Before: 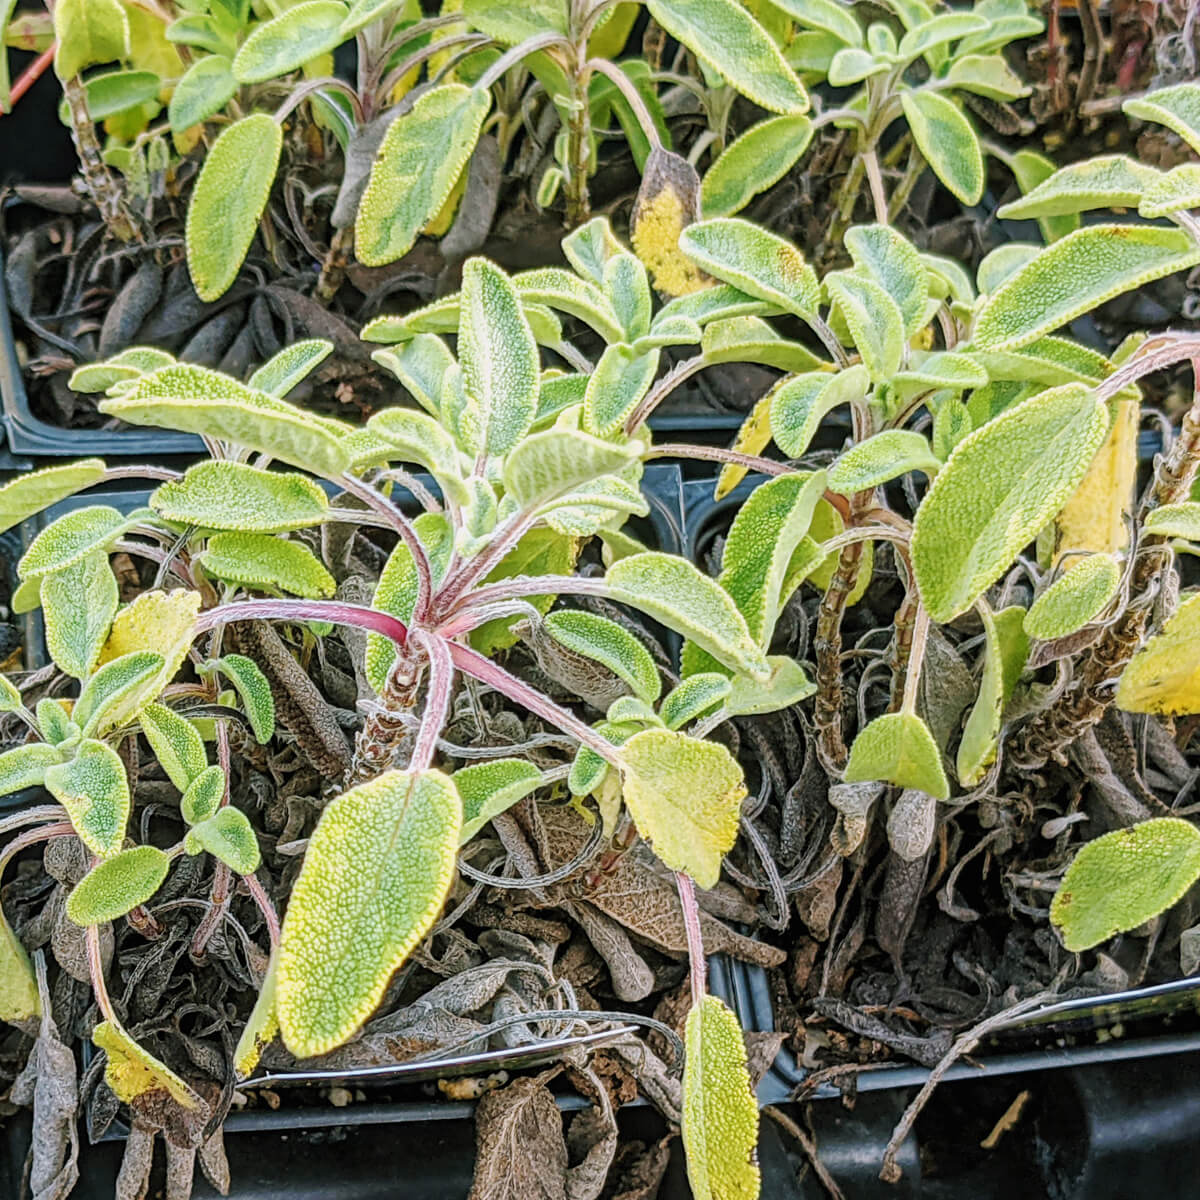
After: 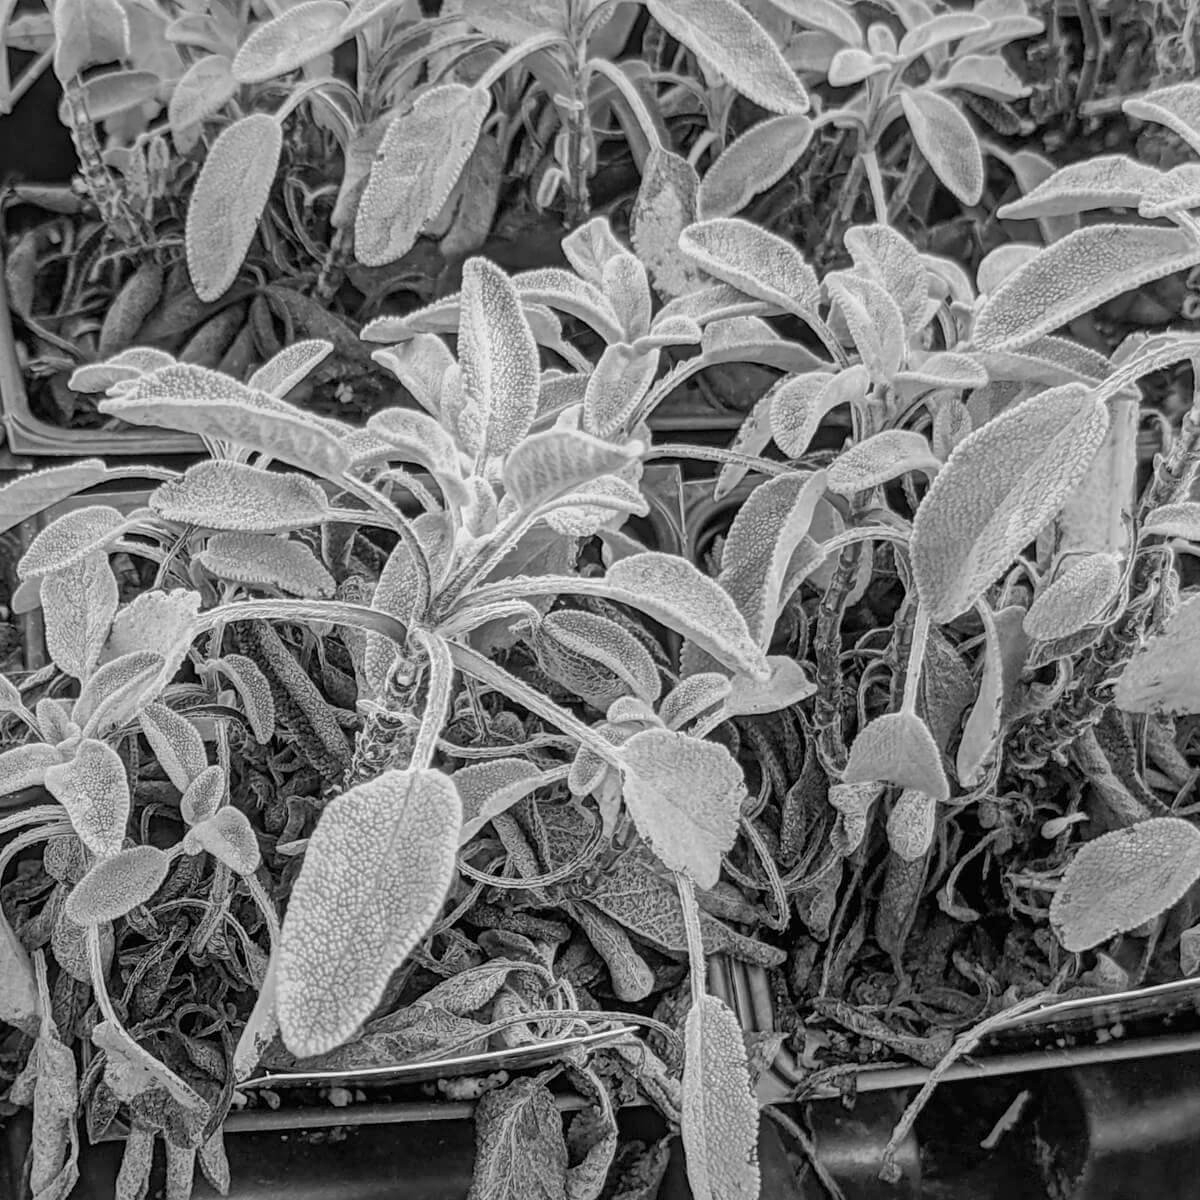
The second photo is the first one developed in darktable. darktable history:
color calibration: output gray [0.23, 0.37, 0.4, 0], illuminant custom, x 0.368, y 0.373, temperature 4350.86 K
shadows and highlights: on, module defaults
